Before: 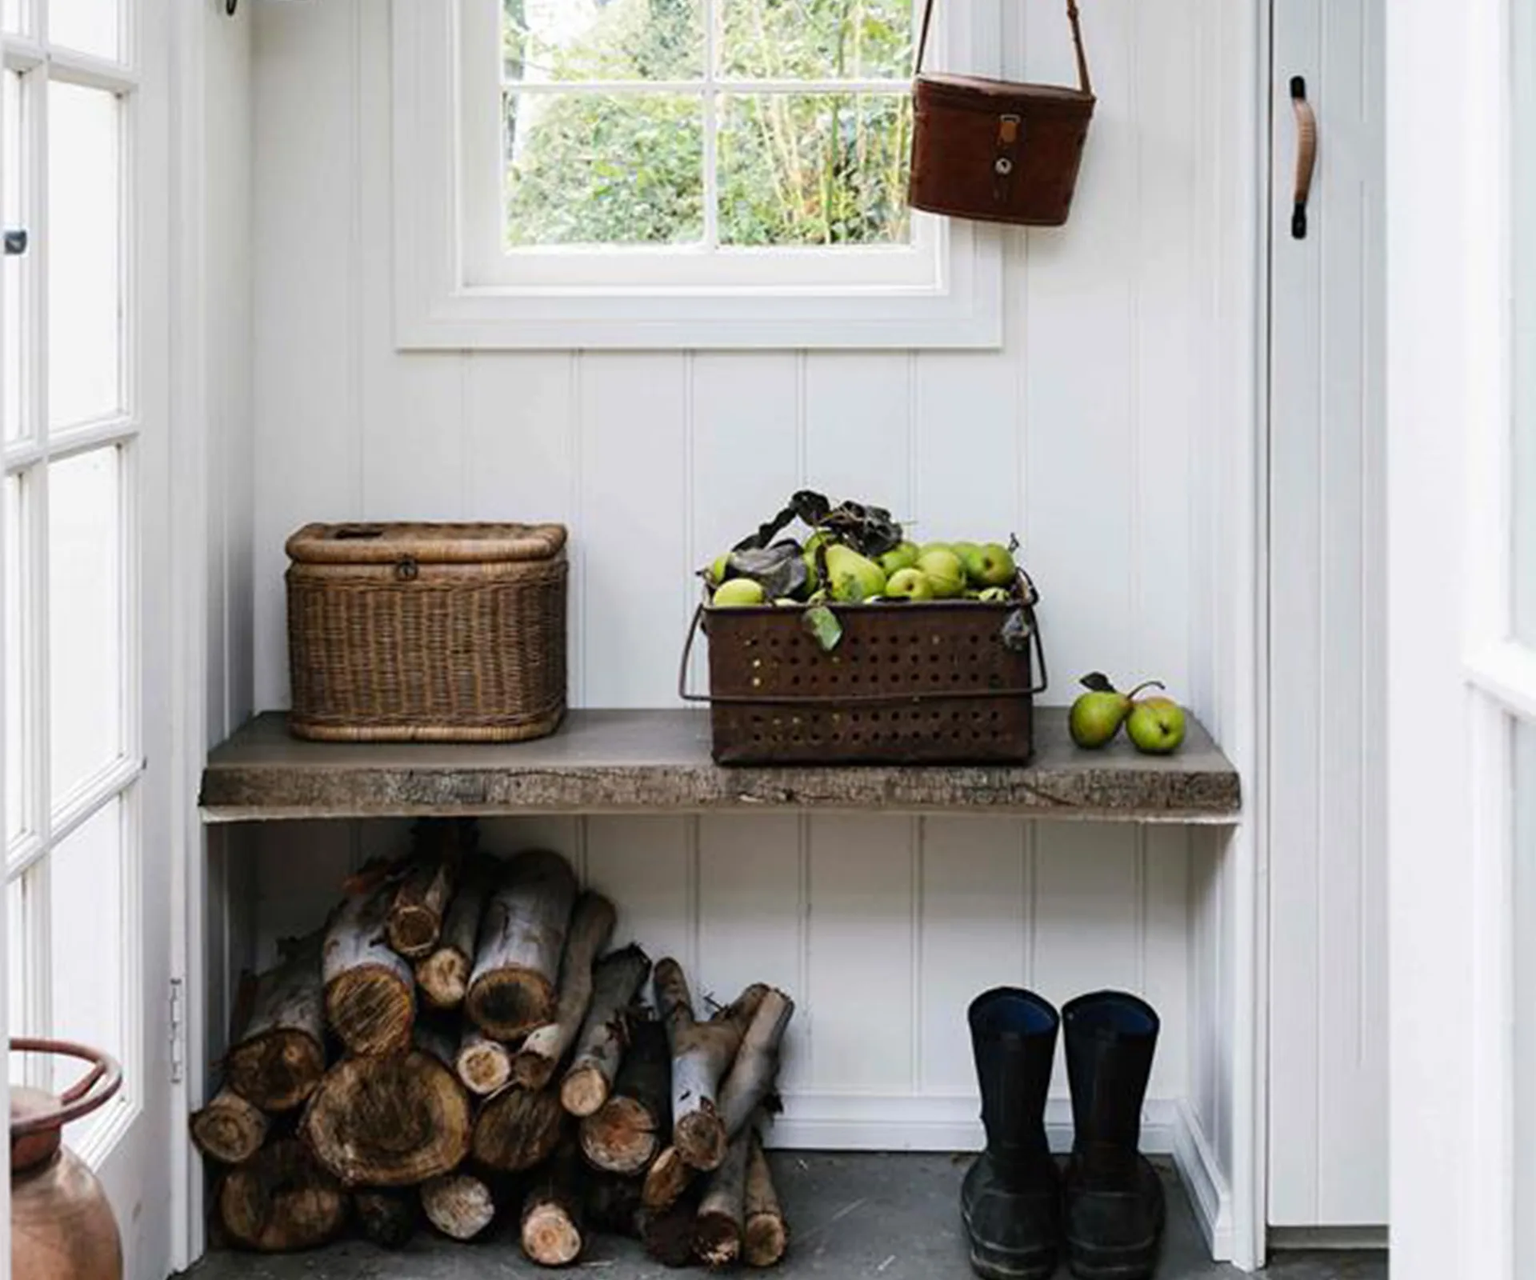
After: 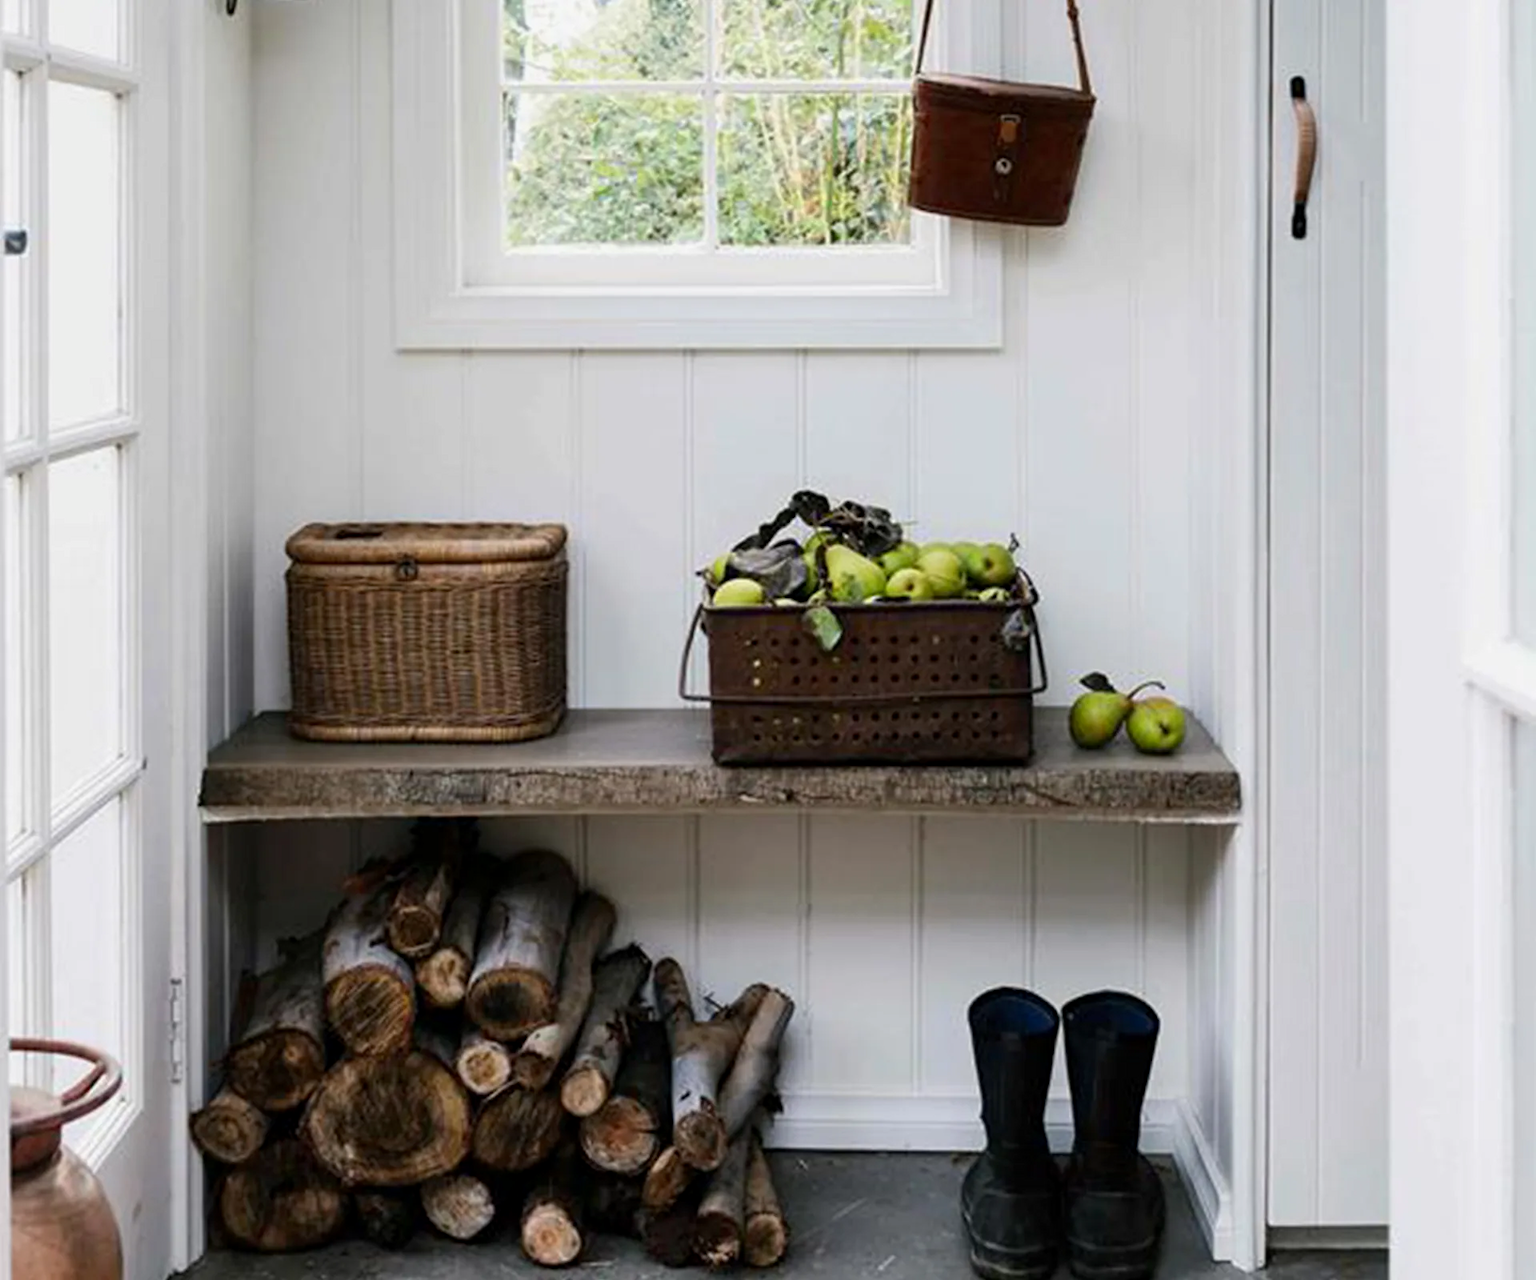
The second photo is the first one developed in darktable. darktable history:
exposure: black level correction 0.002, exposure -0.101 EV, compensate highlight preservation false
